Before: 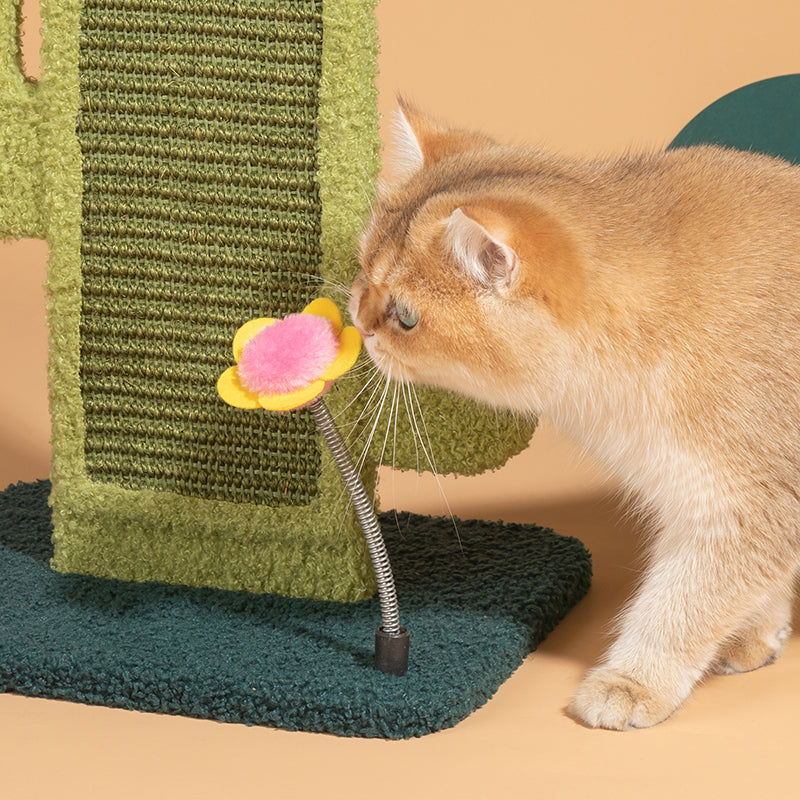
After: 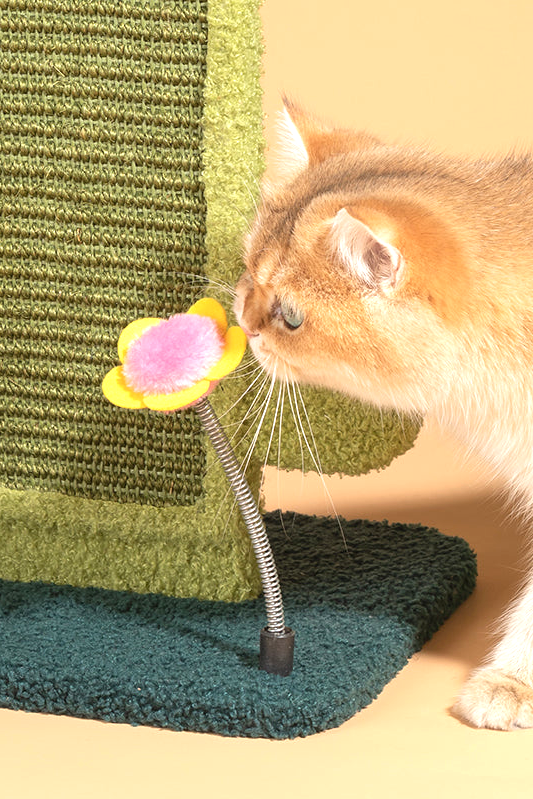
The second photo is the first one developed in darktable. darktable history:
crop and rotate: left 14.385%, right 18.948%
exposure: exposure 0.6 EV, compensate highlight preservation false
